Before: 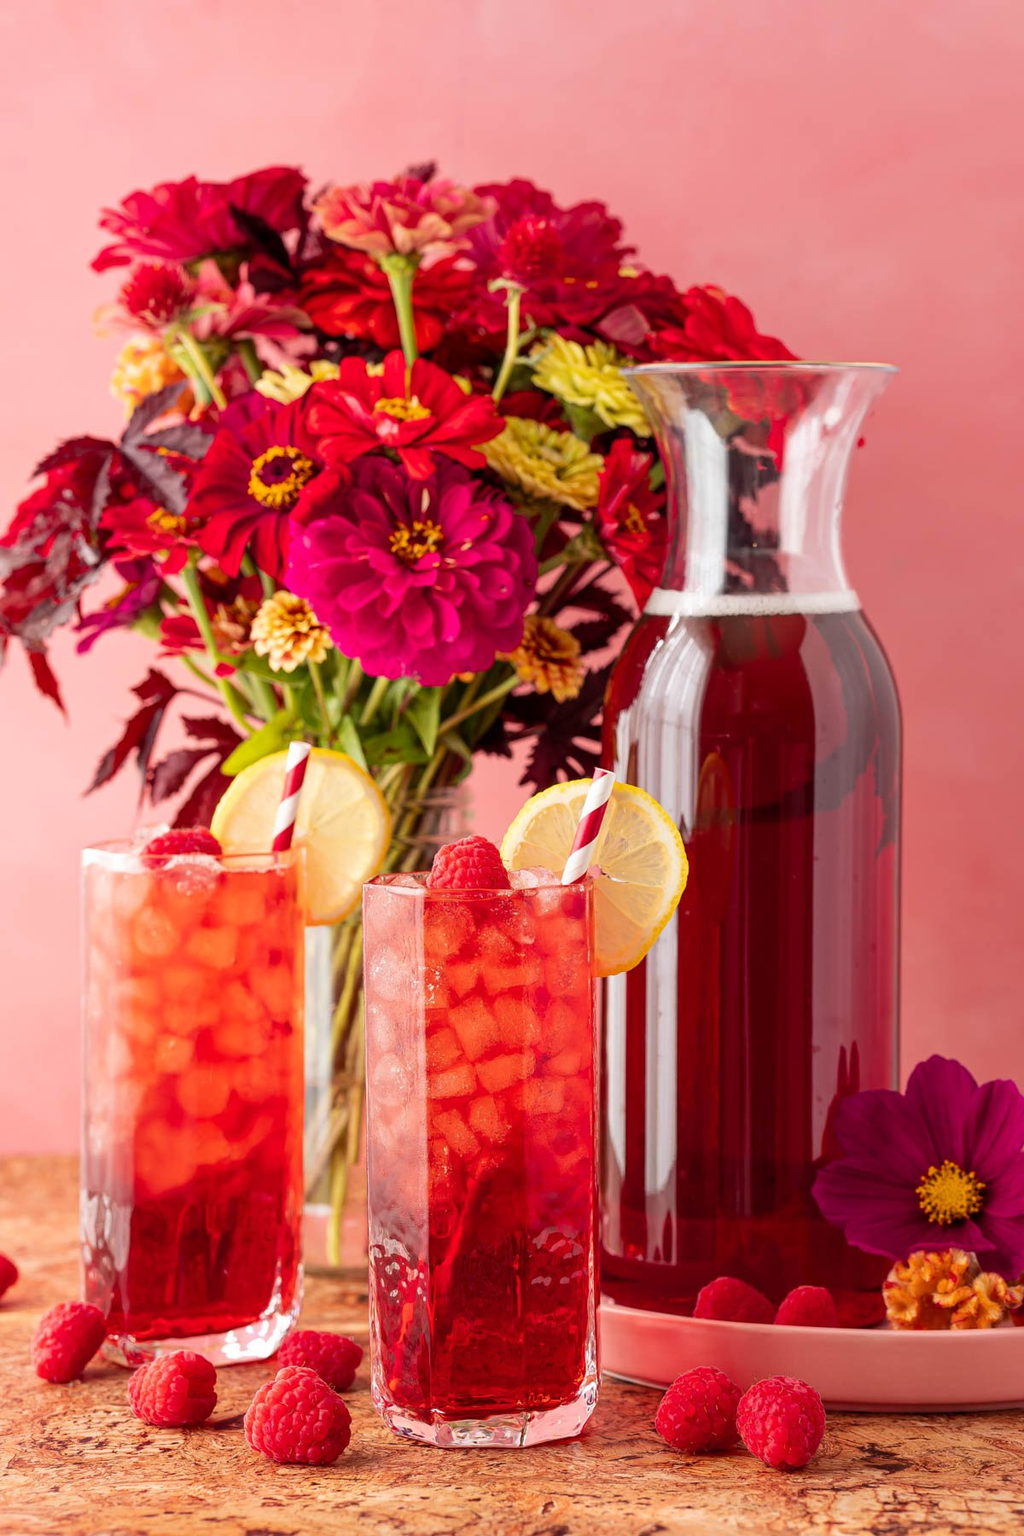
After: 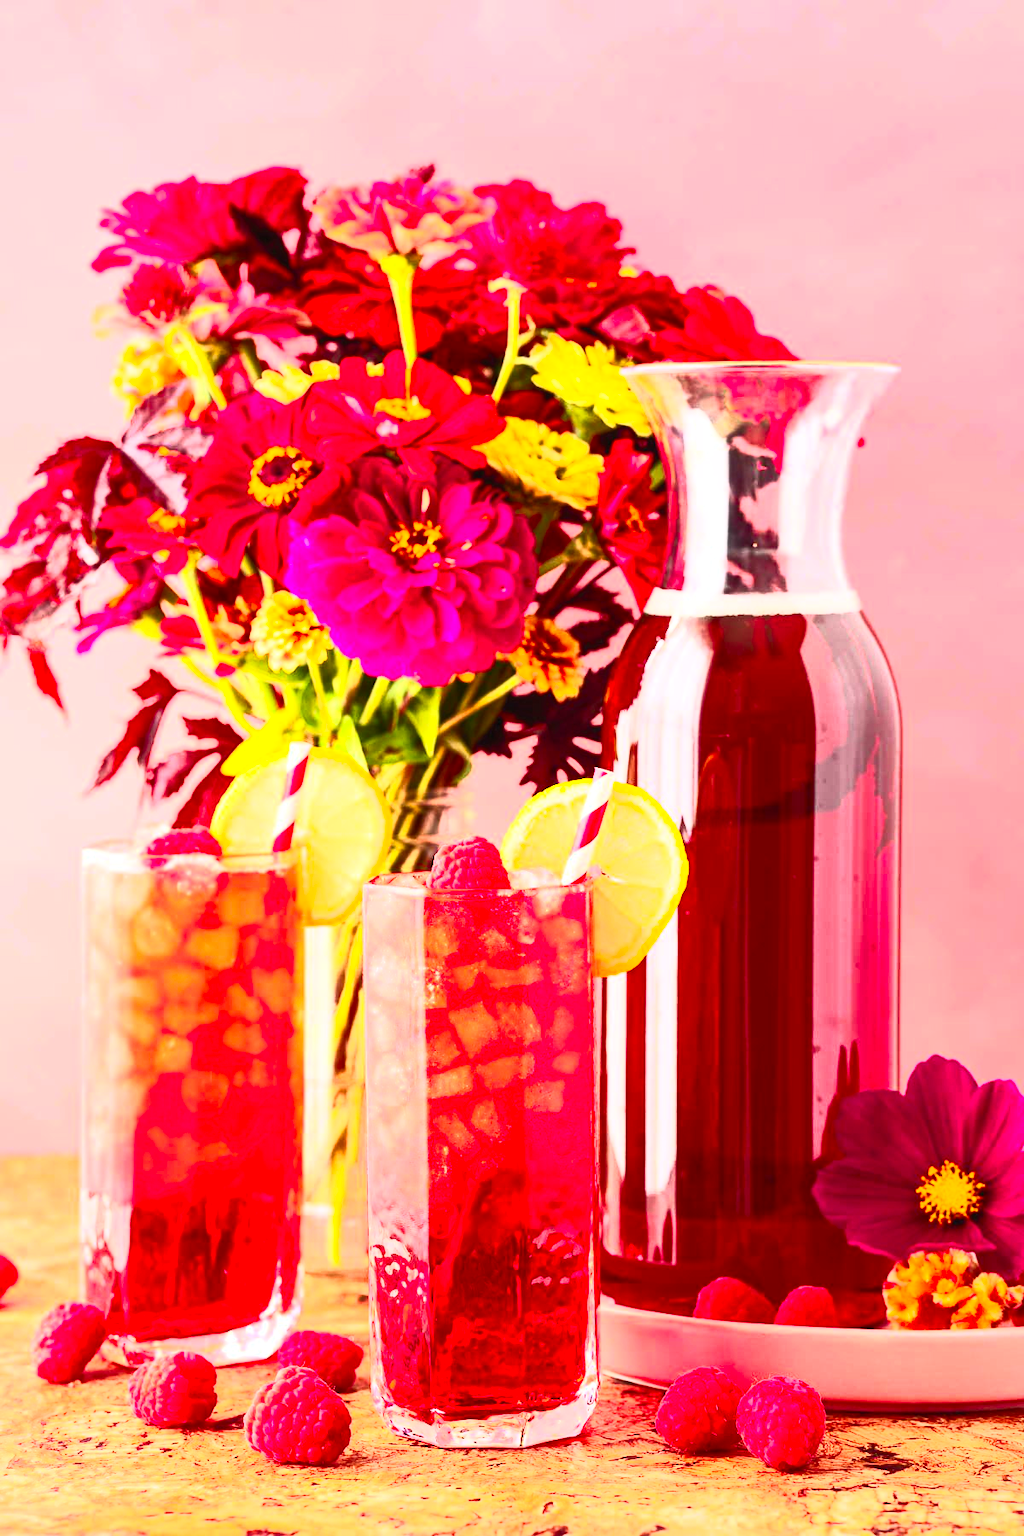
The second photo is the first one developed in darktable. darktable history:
contrast brightness saturation: contrast 0.811, brightness 0.603, saturation 0.606
exposure: exposure 0.49 EV, compensate exposure bias true, compensate highlight preservation false
